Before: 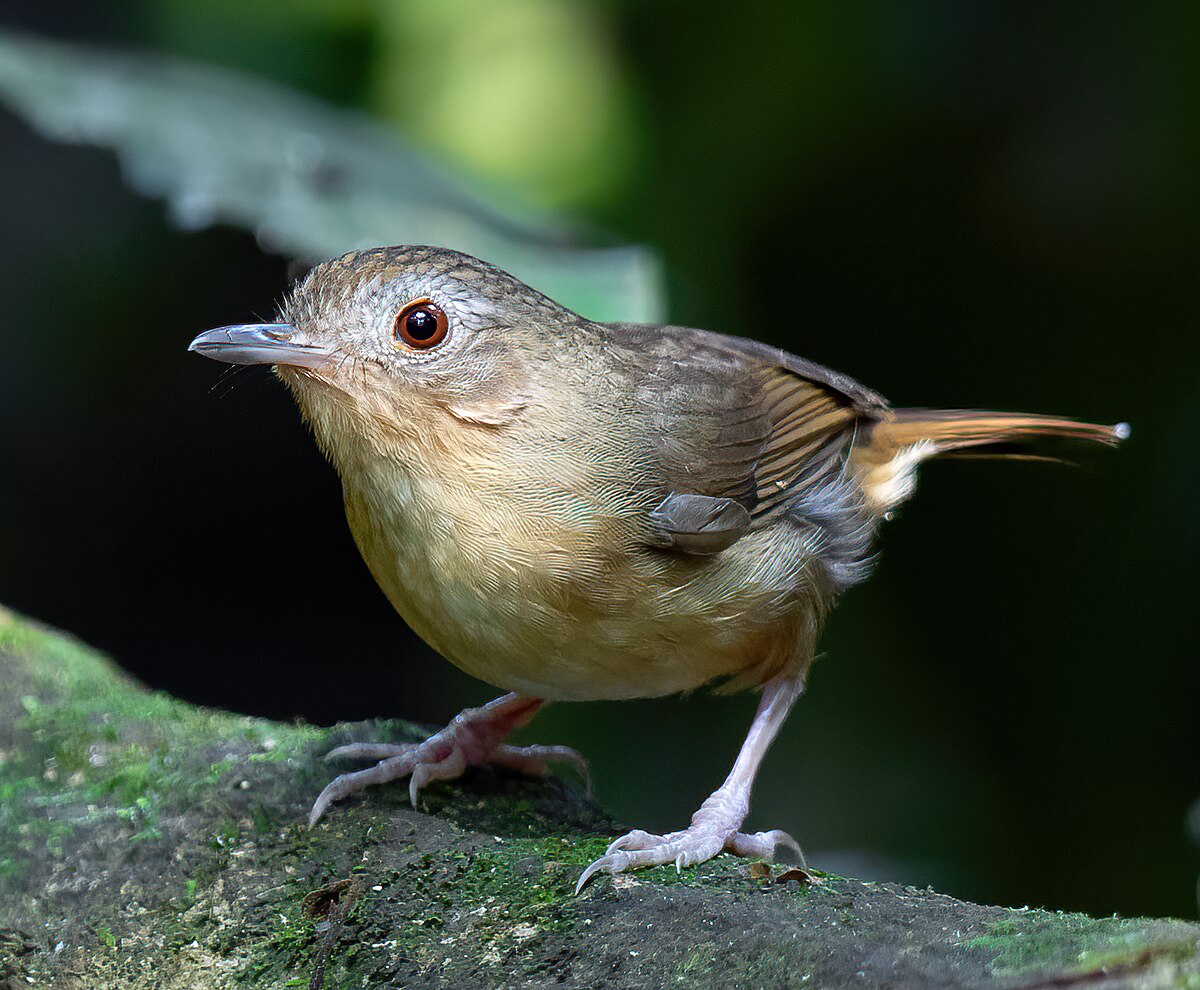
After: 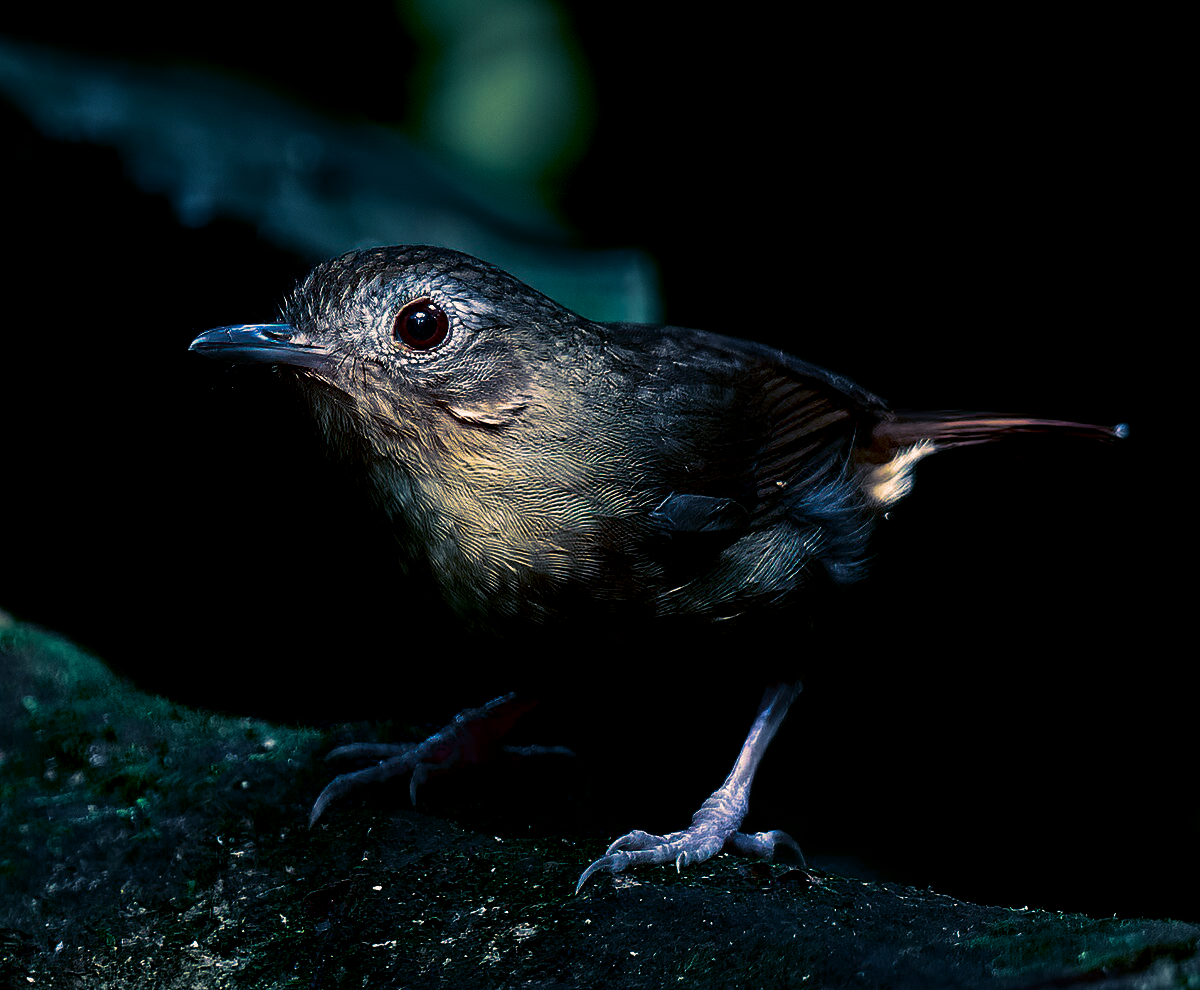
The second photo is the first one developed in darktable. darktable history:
contrast brightness saturation: brightness -1, saturation 1
split-toning: shadows › hue 226.8°, shadows › saturation 0.56, highlights › hue 28.8°, balance -40, compress 0%
color correction: highlights a* 4.02, highlights b* 4.98, shadows a* -7.55, shadows b* 4.98
